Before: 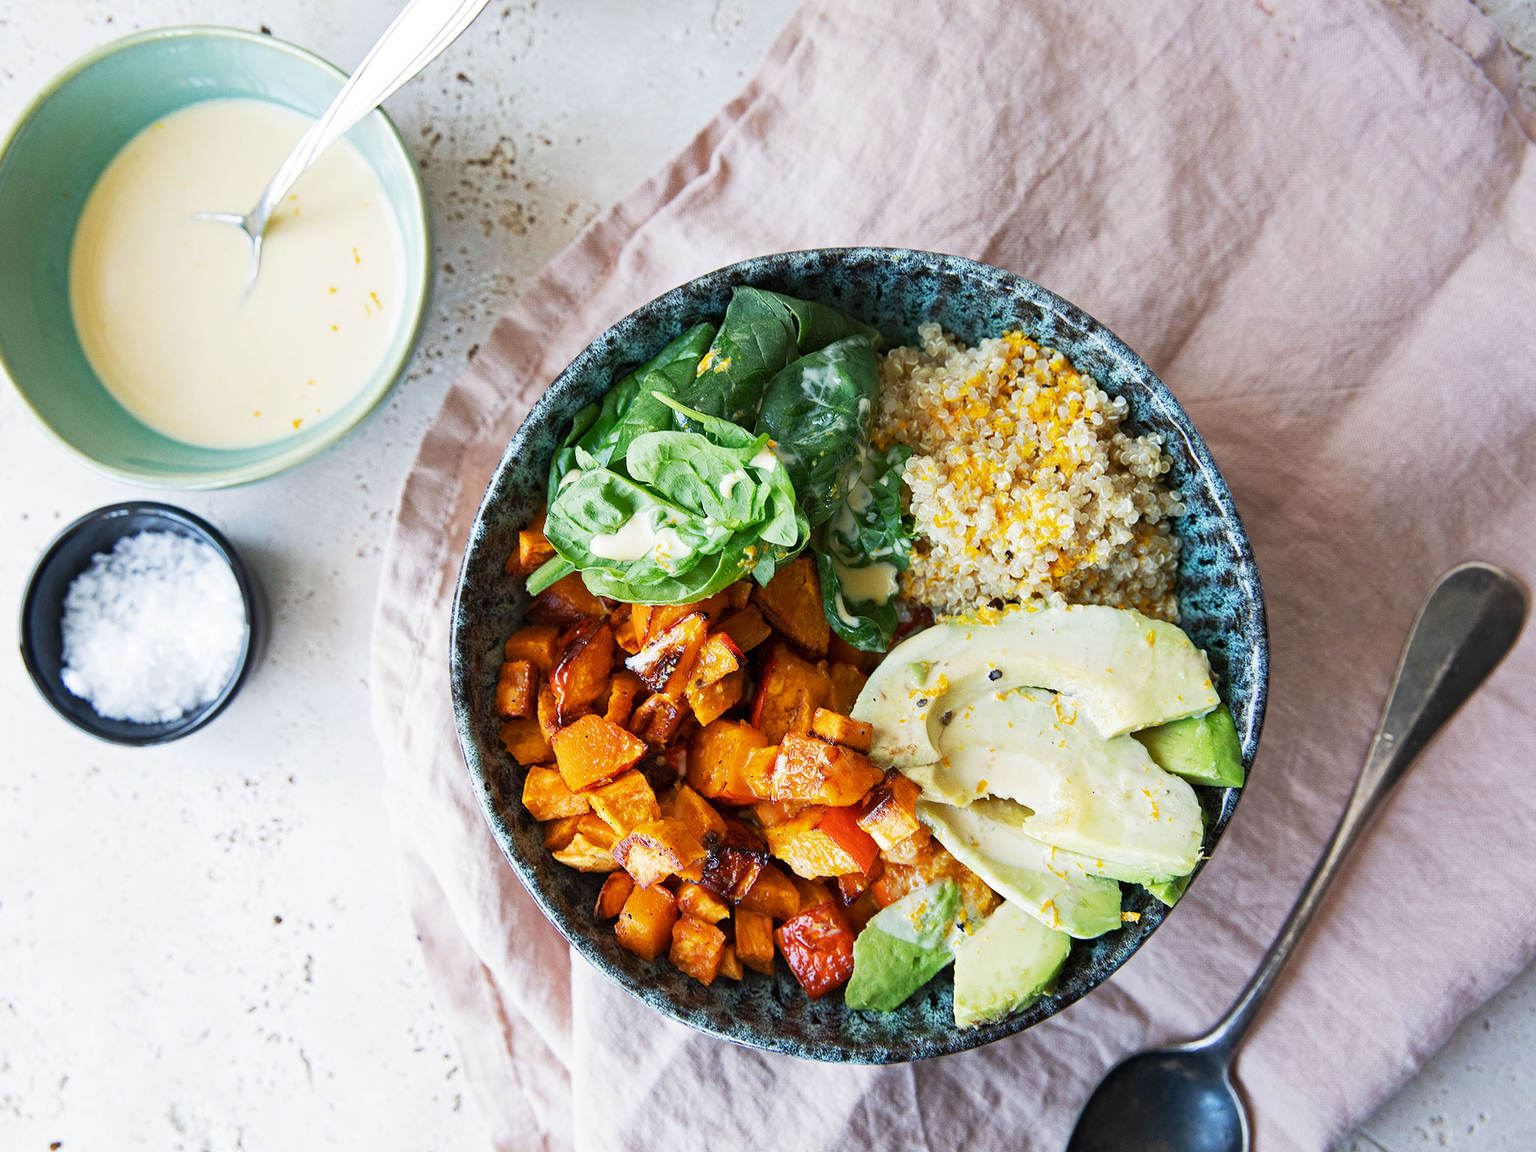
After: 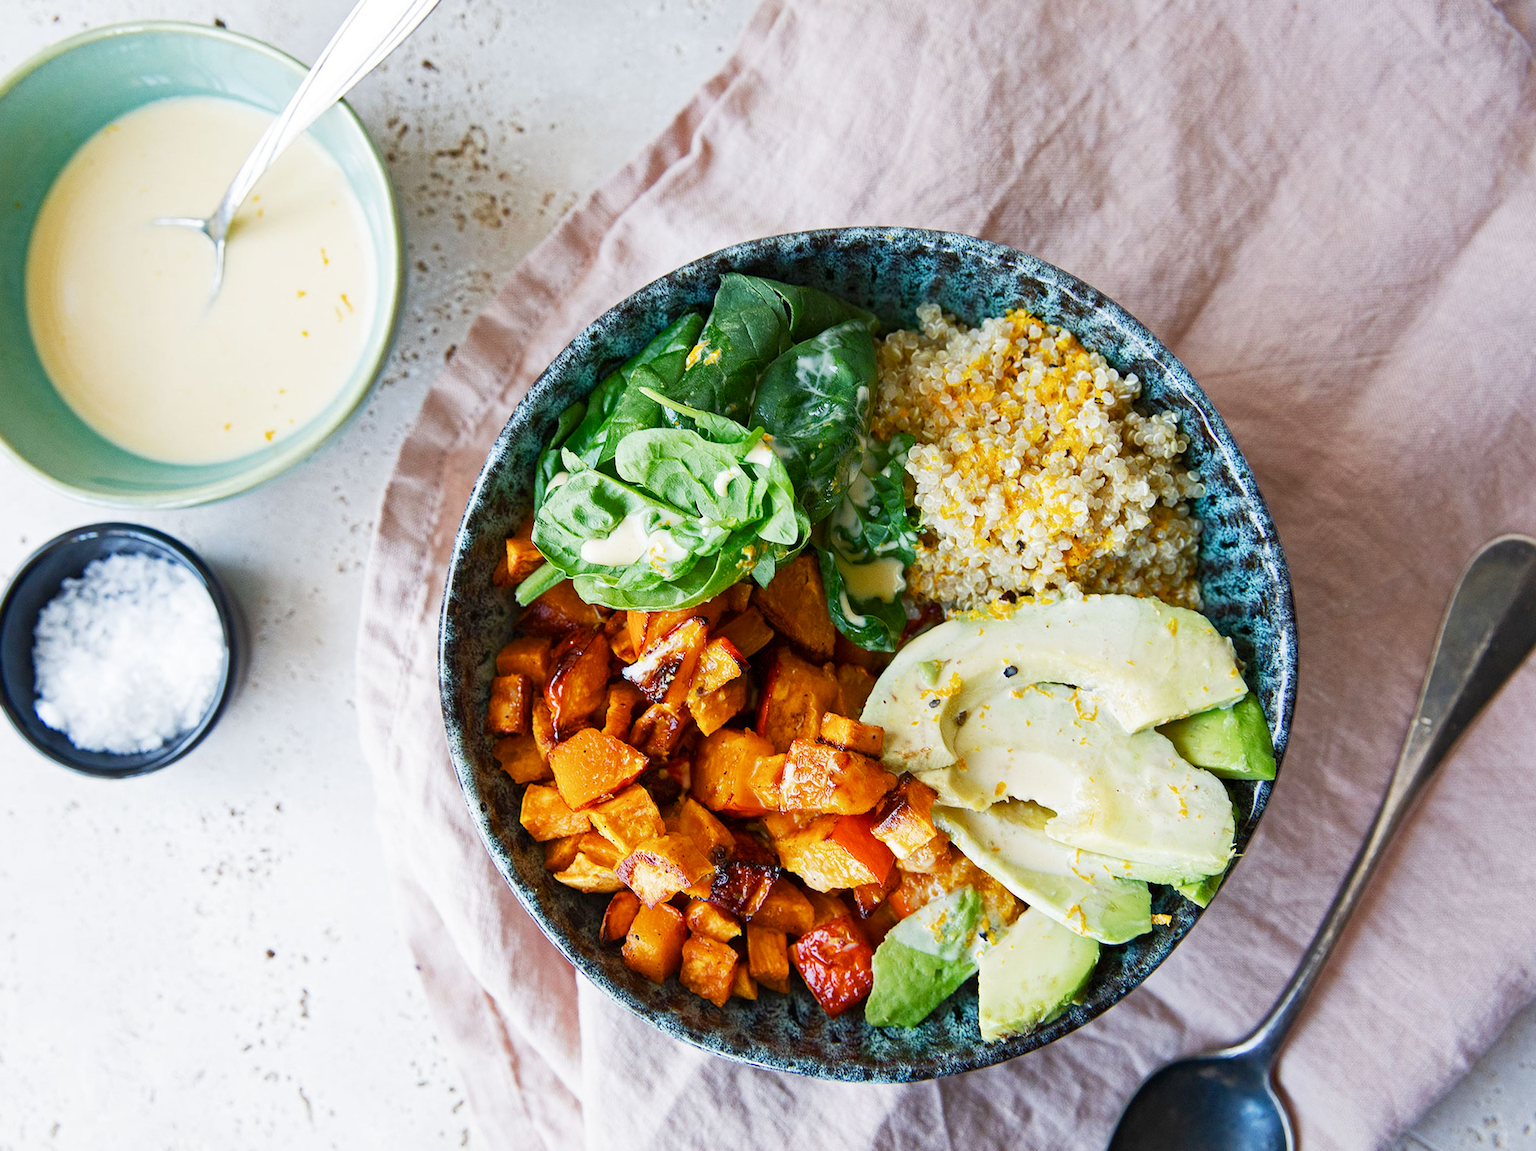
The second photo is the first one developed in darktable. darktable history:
rotate and perspective: rotation -2.12°, lens shift (vertical) 0.009, lens shift (horizontal) -0.008, automatic cropping original format, crop left 0.036, crop right 0.964, crop top 0.05, crop bottom 0.959
color balance rgb: perceptual saturation grading › global saturation 20%, perceptual saturation grading › highlights -25%, perceptual saturation grading › shadows 25%
